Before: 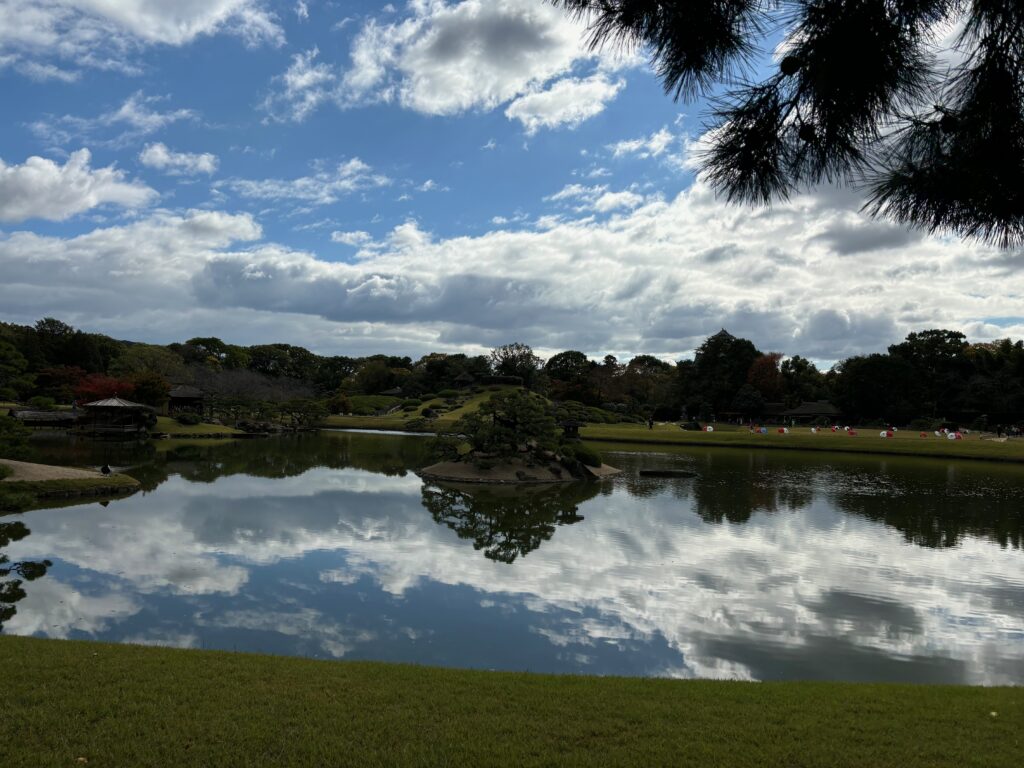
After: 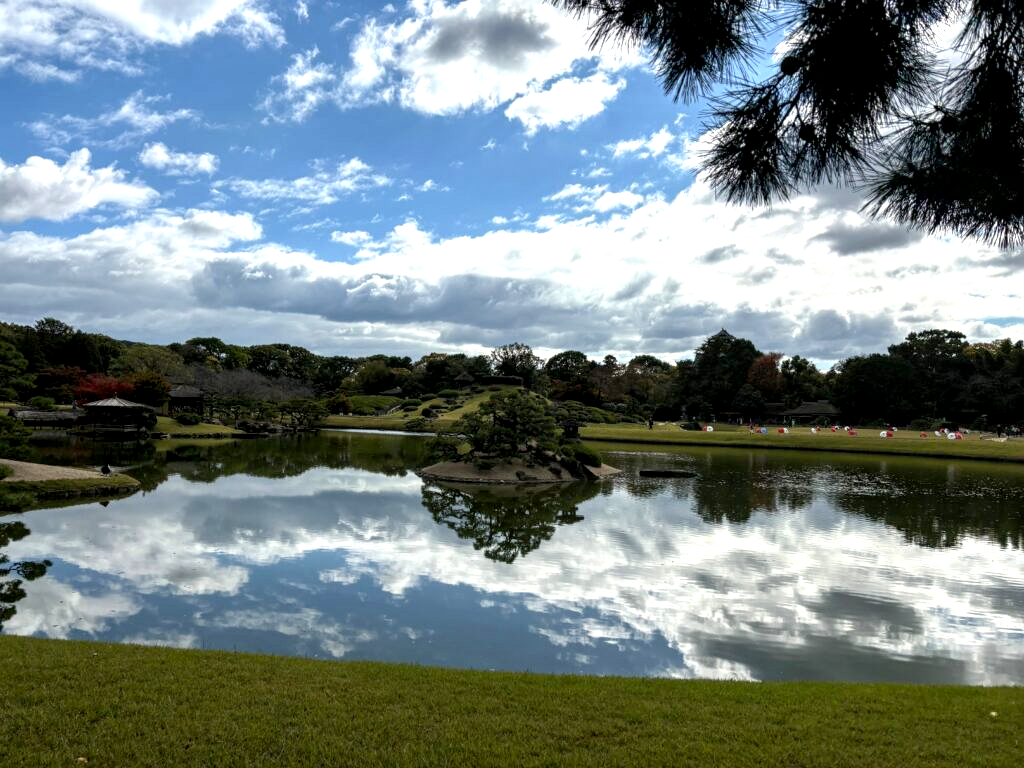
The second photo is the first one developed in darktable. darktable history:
exposure: exposure 0.766 EV, compensate highlight preservation false
local contrast: detail 130%
